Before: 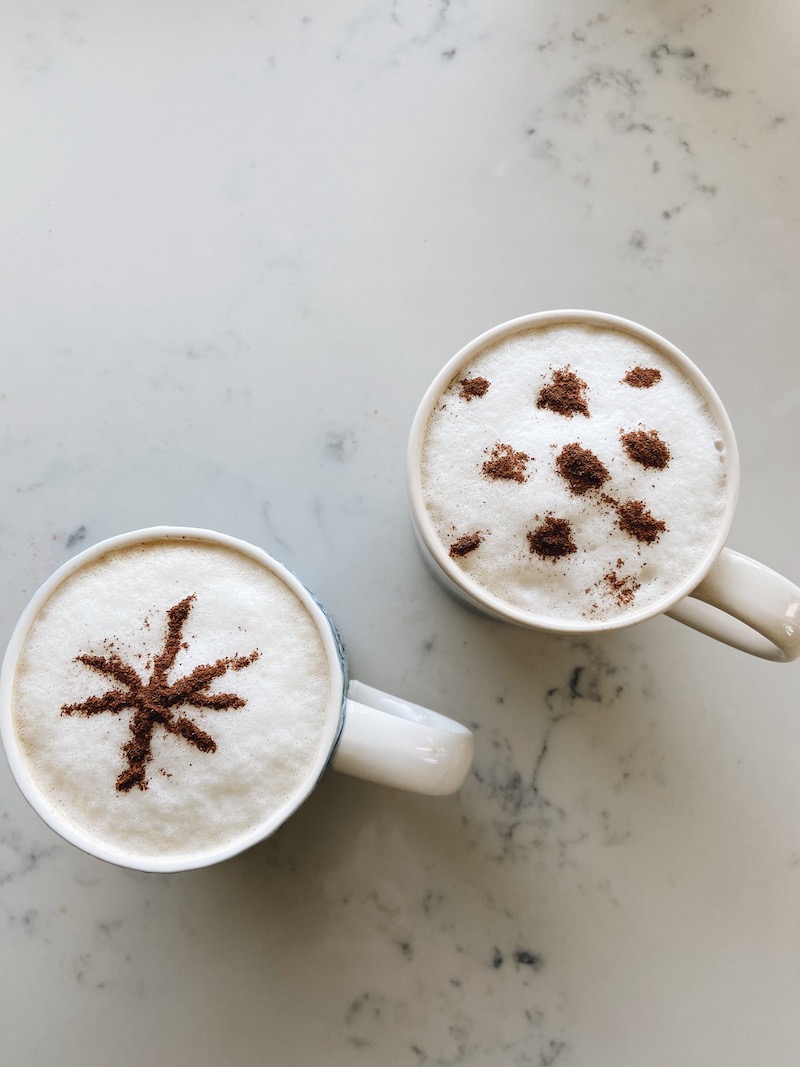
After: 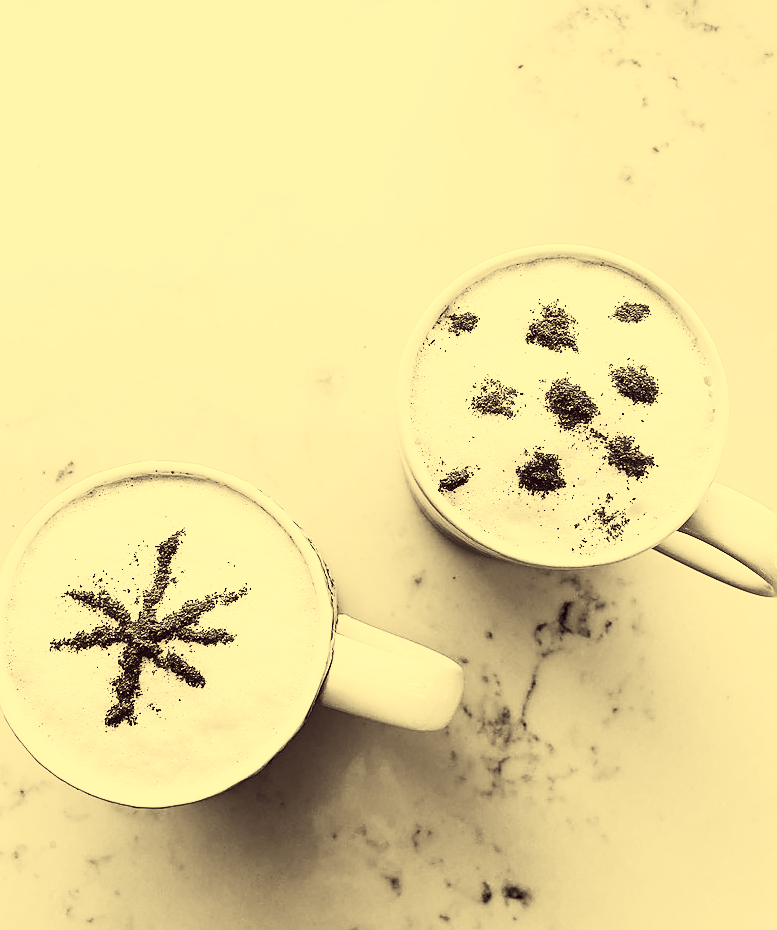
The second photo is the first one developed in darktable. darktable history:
crop: left 1.459%, top 6.156%, right 1.306%, bottom 6.638%
sharpen: radius 1.361, amount 1.265, threshold 0.701
contrast brightness saturation: contrast 0.547, brightness 0.472, saturation -0.991
color correction: highlights a* -0.481, highlights b* 39.54, shadows a* 9.5, shadows b* -0.386
filmic rgb: black relative exposure -7.65 EV, white relative exposure 4.56 EV, hardness 3.61, contrast 0.997, contrast in shadows safe
haze removal: compatibility mode true, adaptive false
exposure: exposure 0.203 EV, compensate highlight preservation false
